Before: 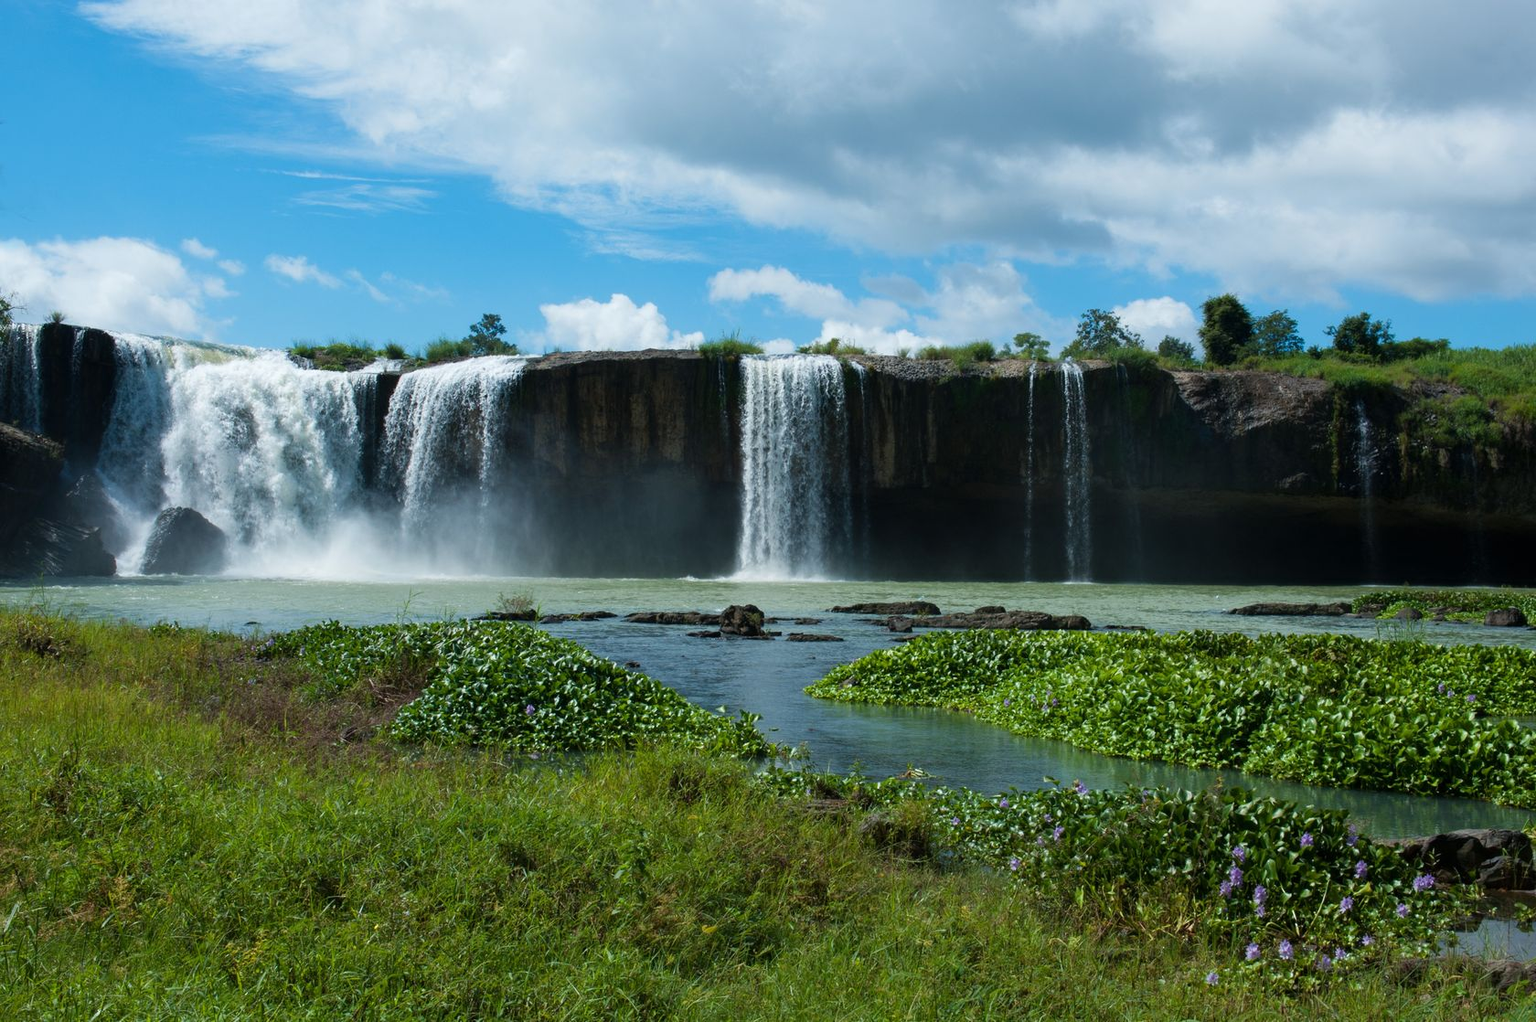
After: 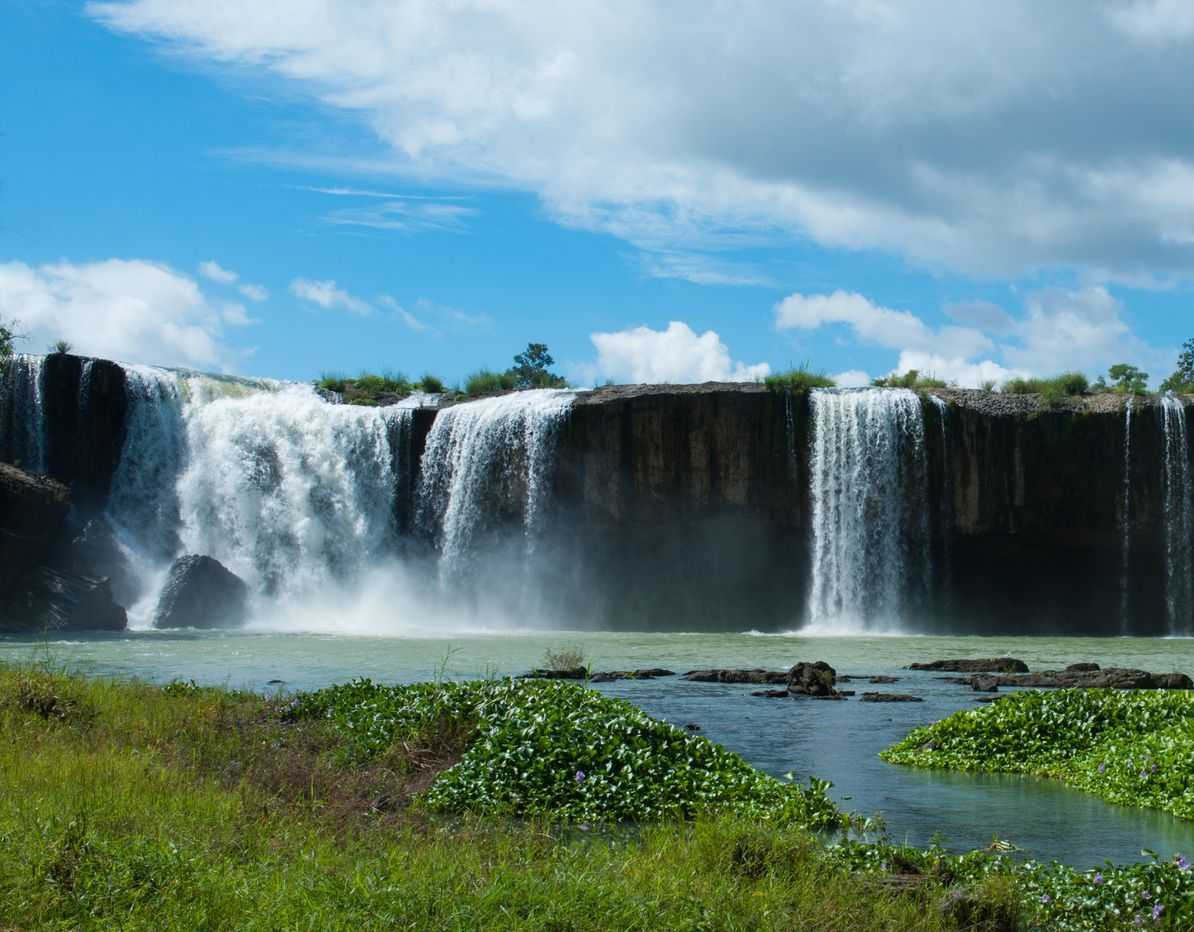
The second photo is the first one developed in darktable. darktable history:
rotate and perspective: crop left 0, crop top 0
crop: right 28.885%, bottom 16.626%
